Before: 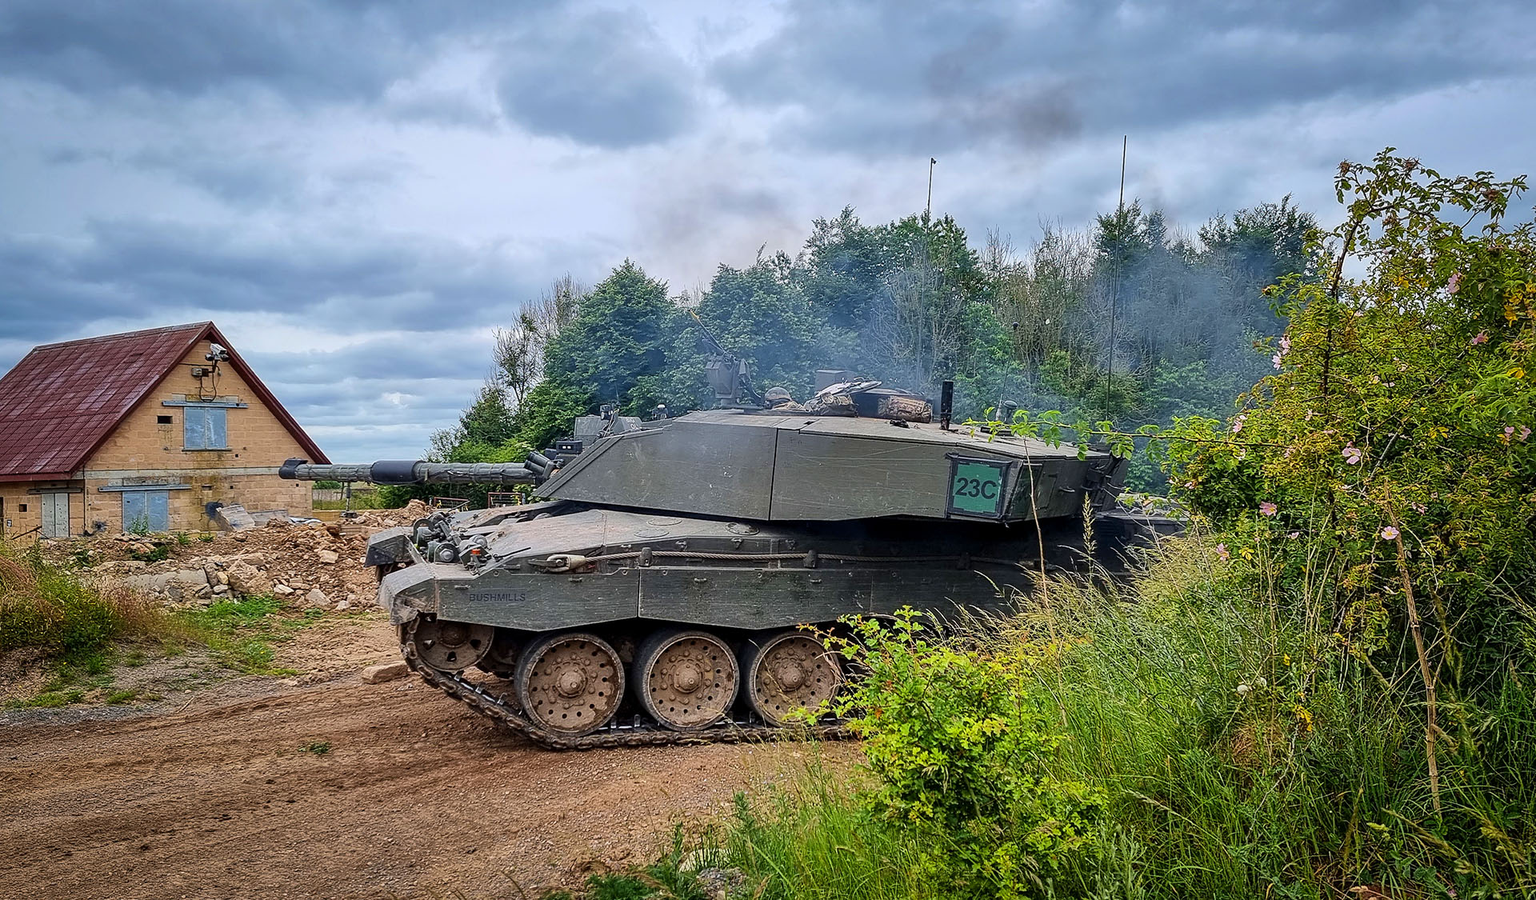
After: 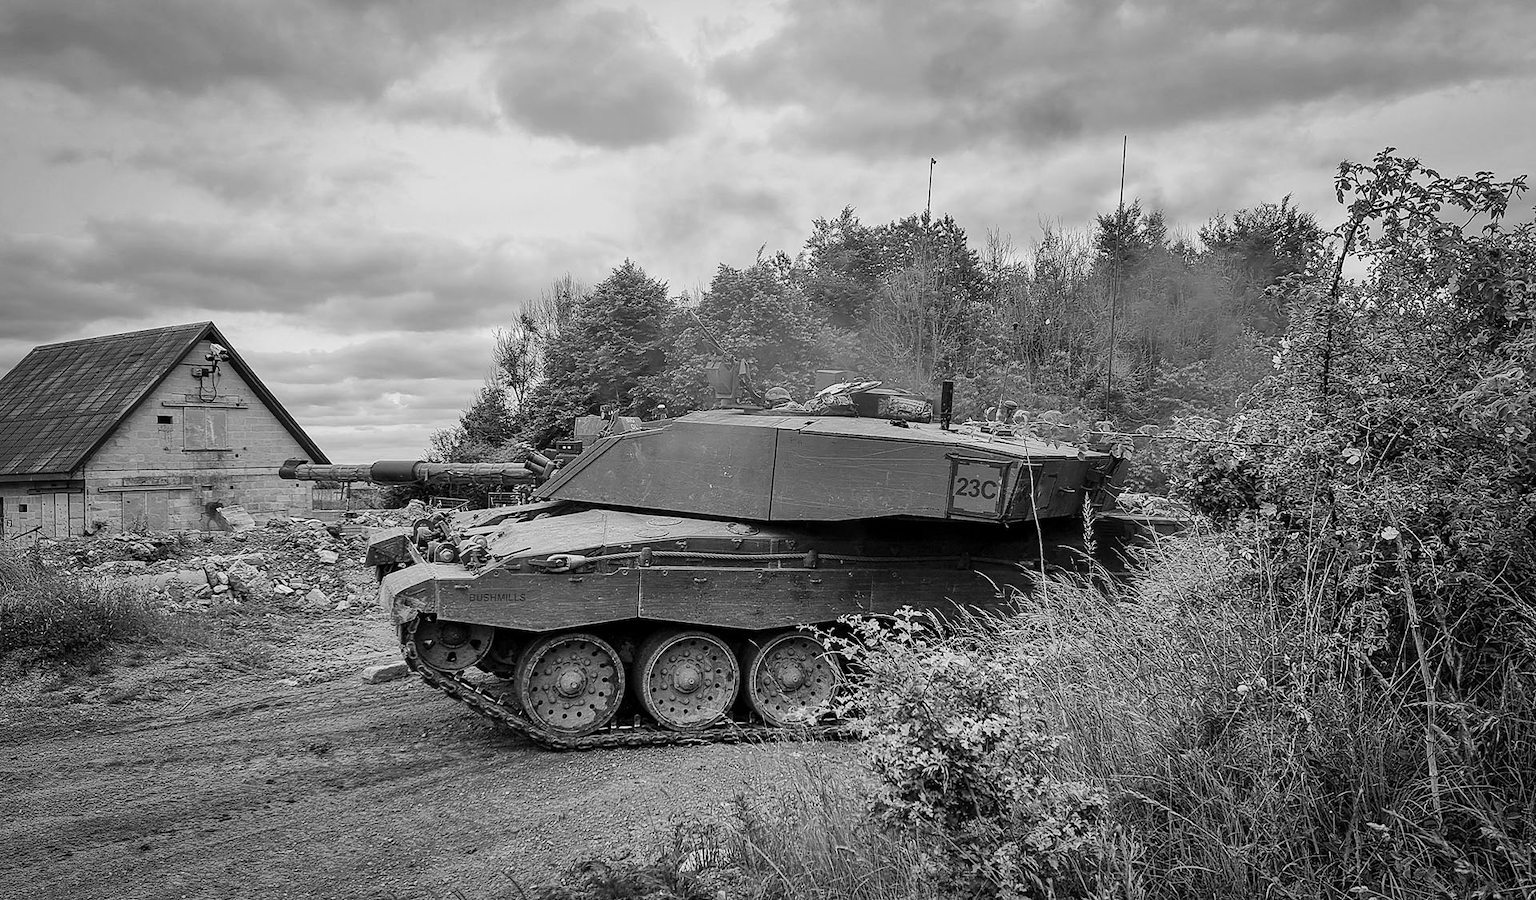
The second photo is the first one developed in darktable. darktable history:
contrast brightness saturation: contrast 0.05
color zones: curves: ch1 [(0, -0.014) (0.143, -0.013) (0.286, -0.013) (0.429, -0.016) (0.571, -0.019) (0.714, -0.015) (0.857, 0.002) (1, -0.014)], mix 41.33%
